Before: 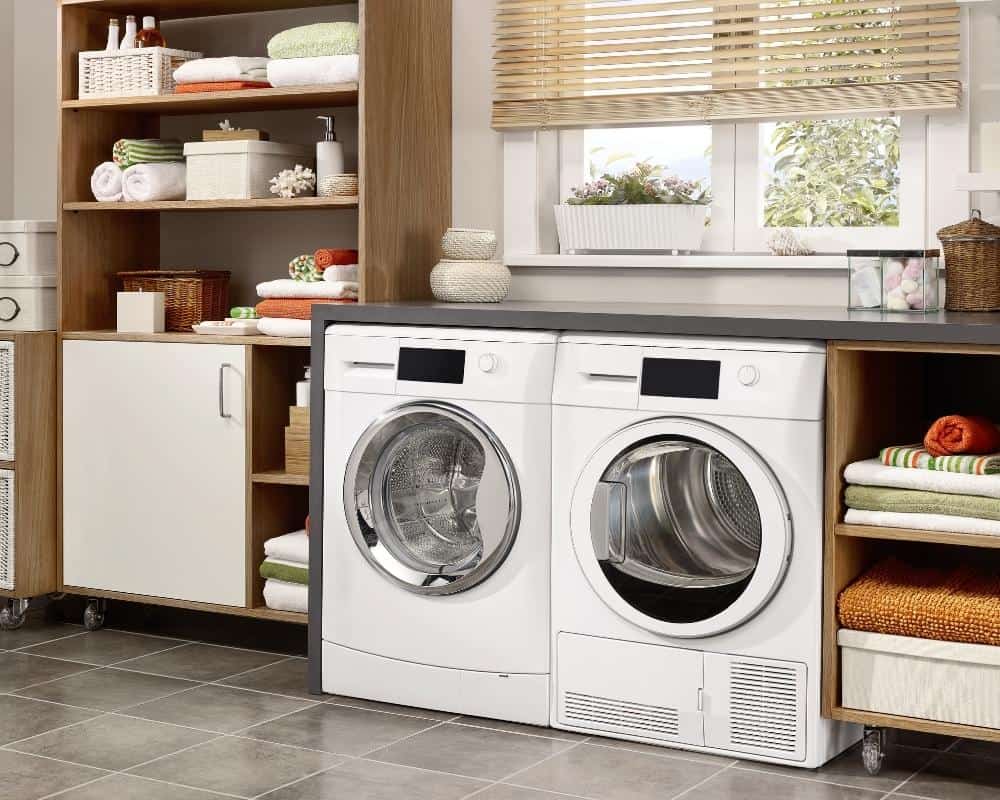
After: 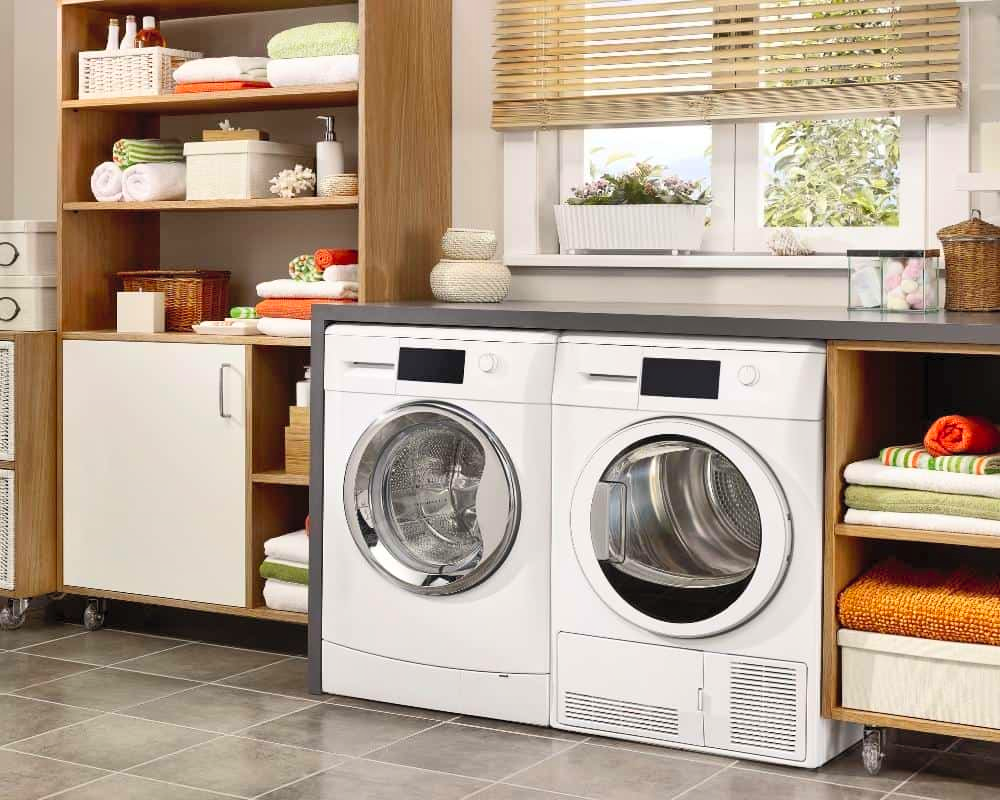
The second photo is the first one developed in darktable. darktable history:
shadows and highlights: highlights color adjustment 0%, low approximation 0.01, soften with gaussian
contrast brightness saturation: contrast 0.07, brightness 0.18, saturation 0.4
